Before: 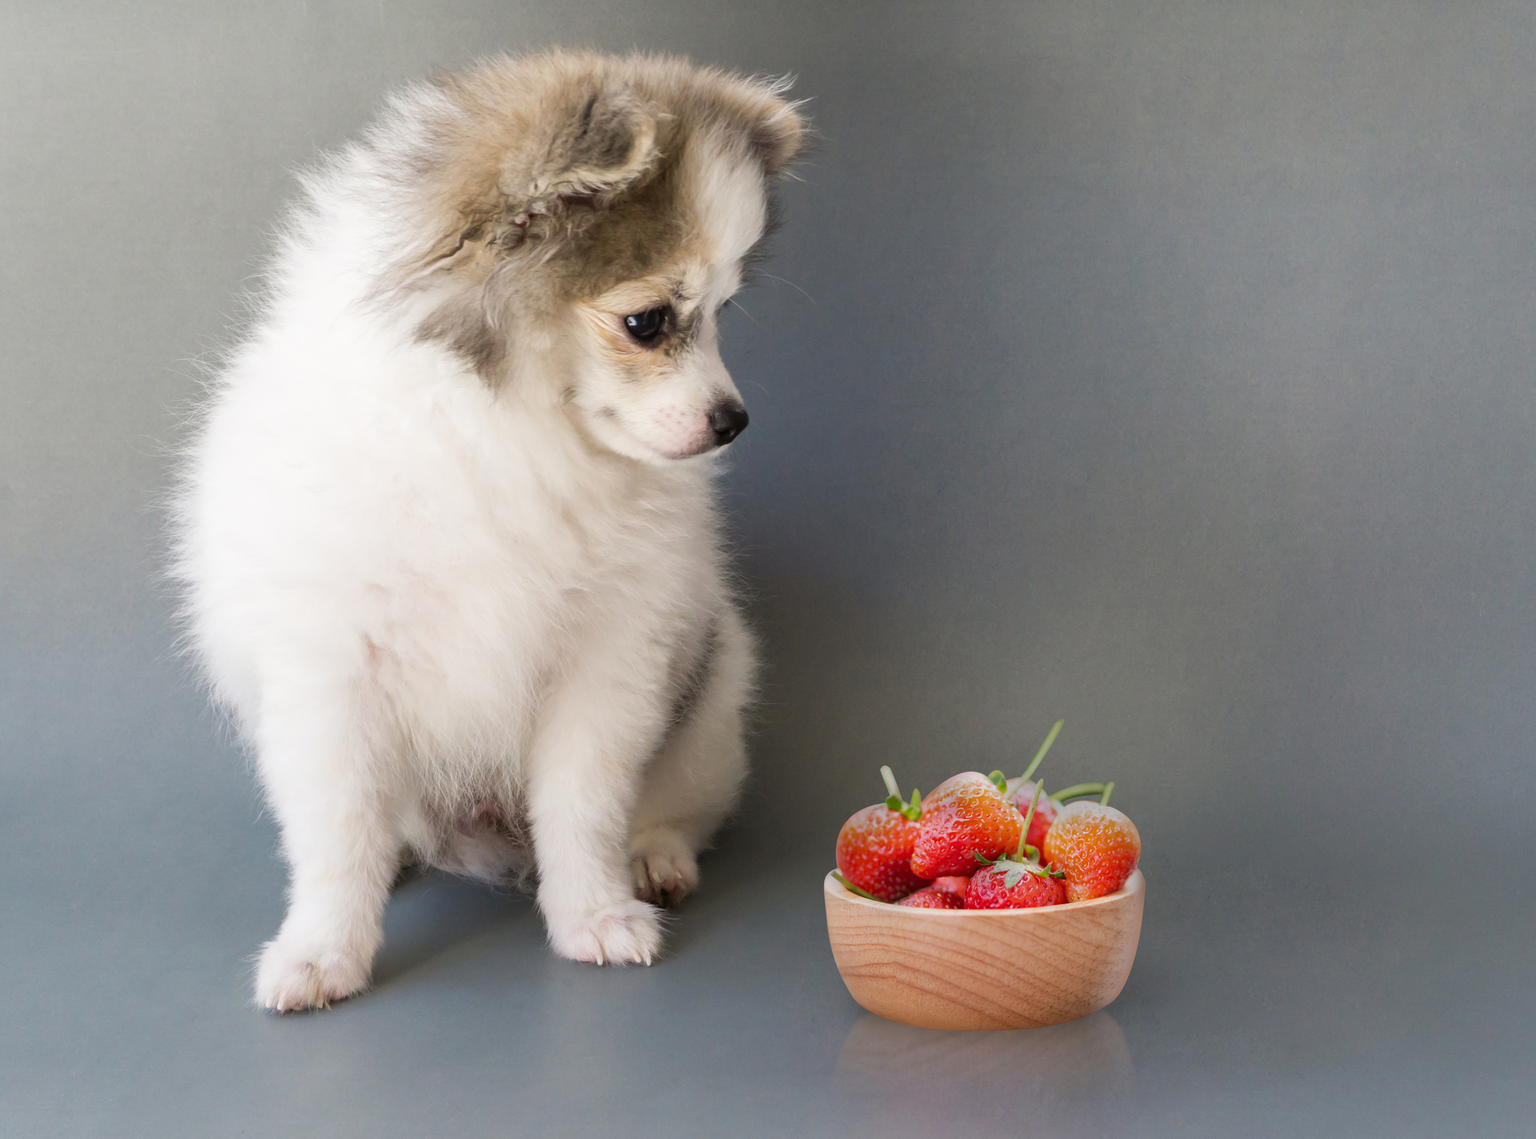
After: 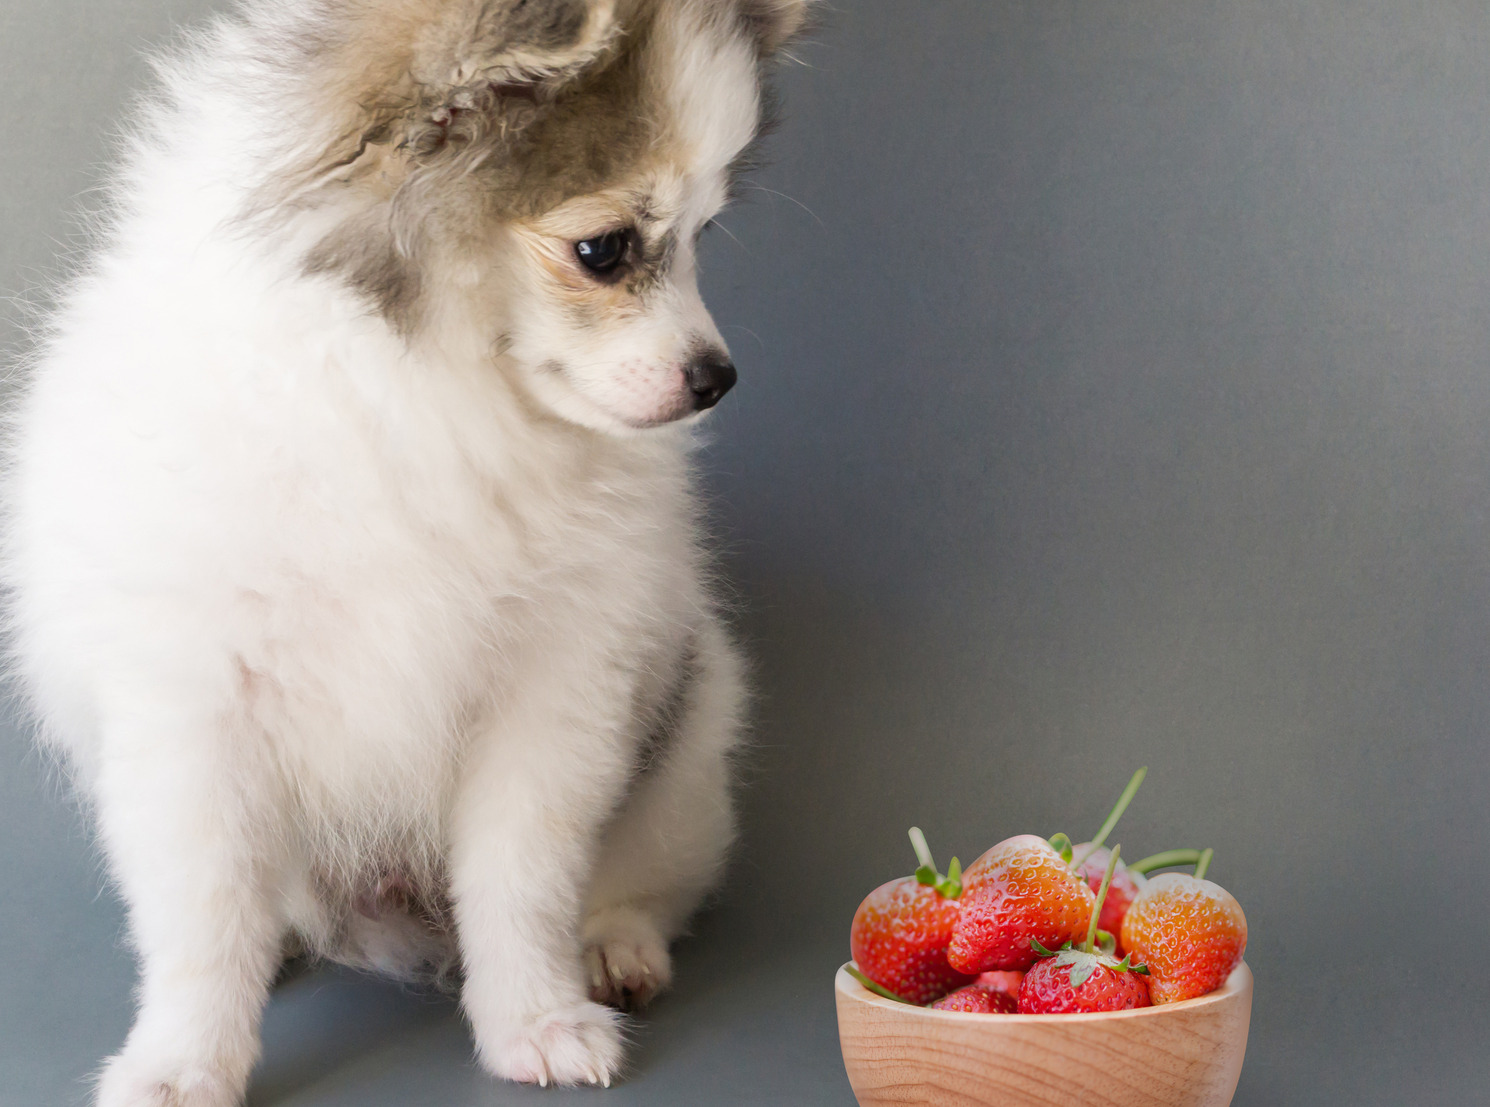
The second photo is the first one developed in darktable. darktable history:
crop and rotate: left 11.919%, top 11.481%, right 13.561%, bottom 13.847%
